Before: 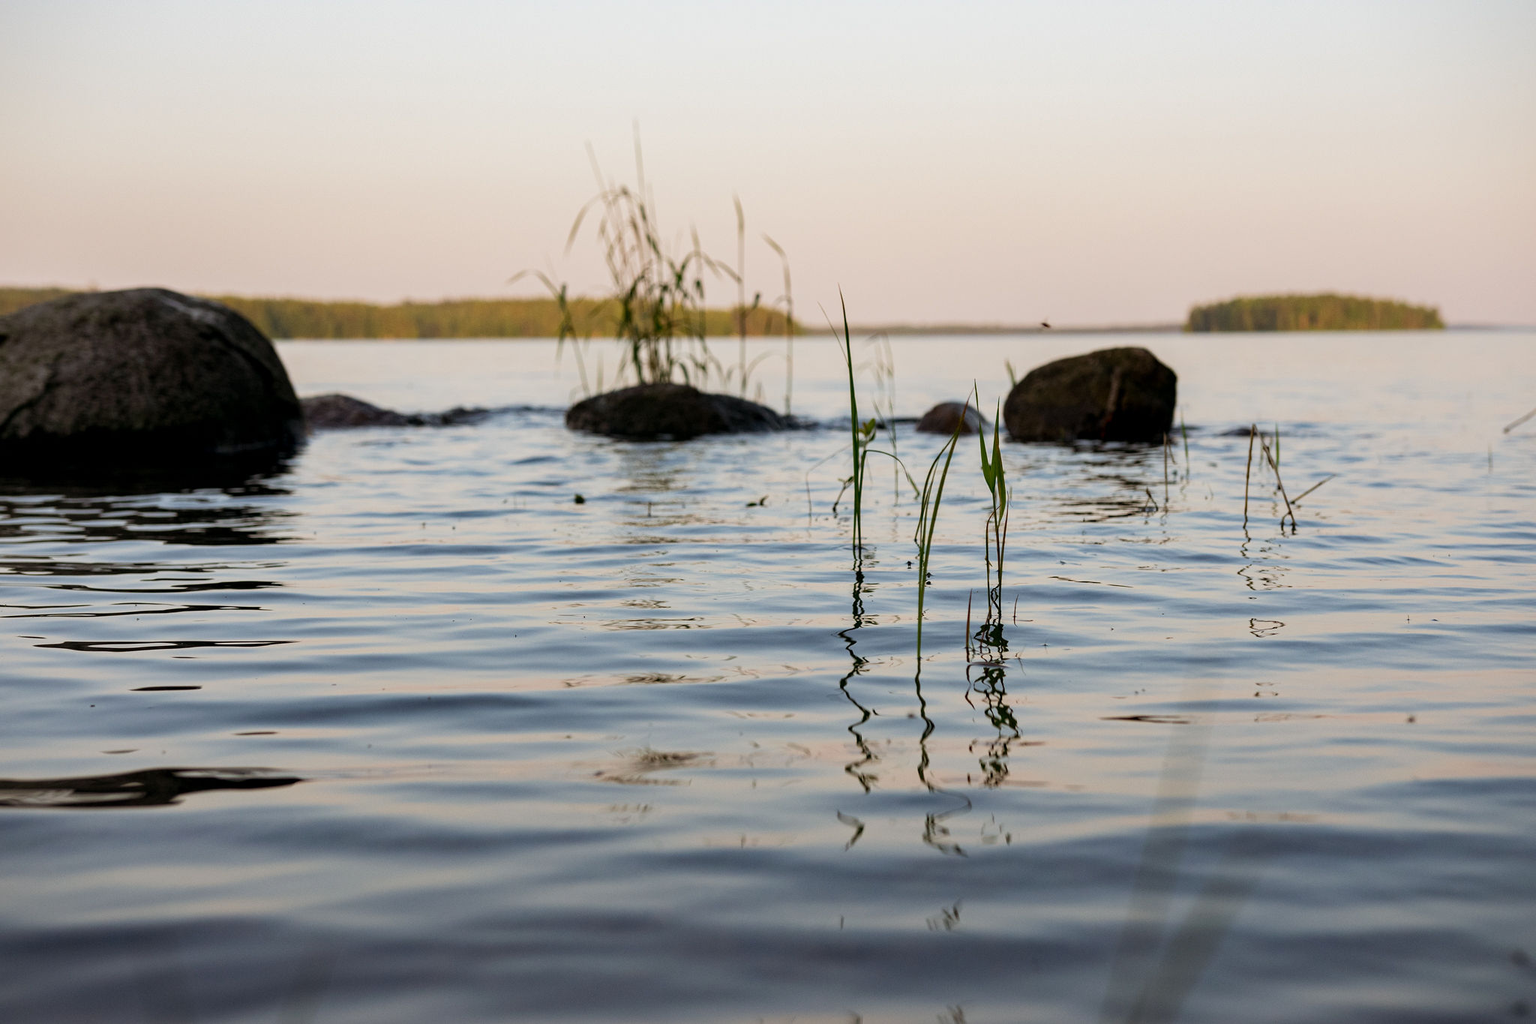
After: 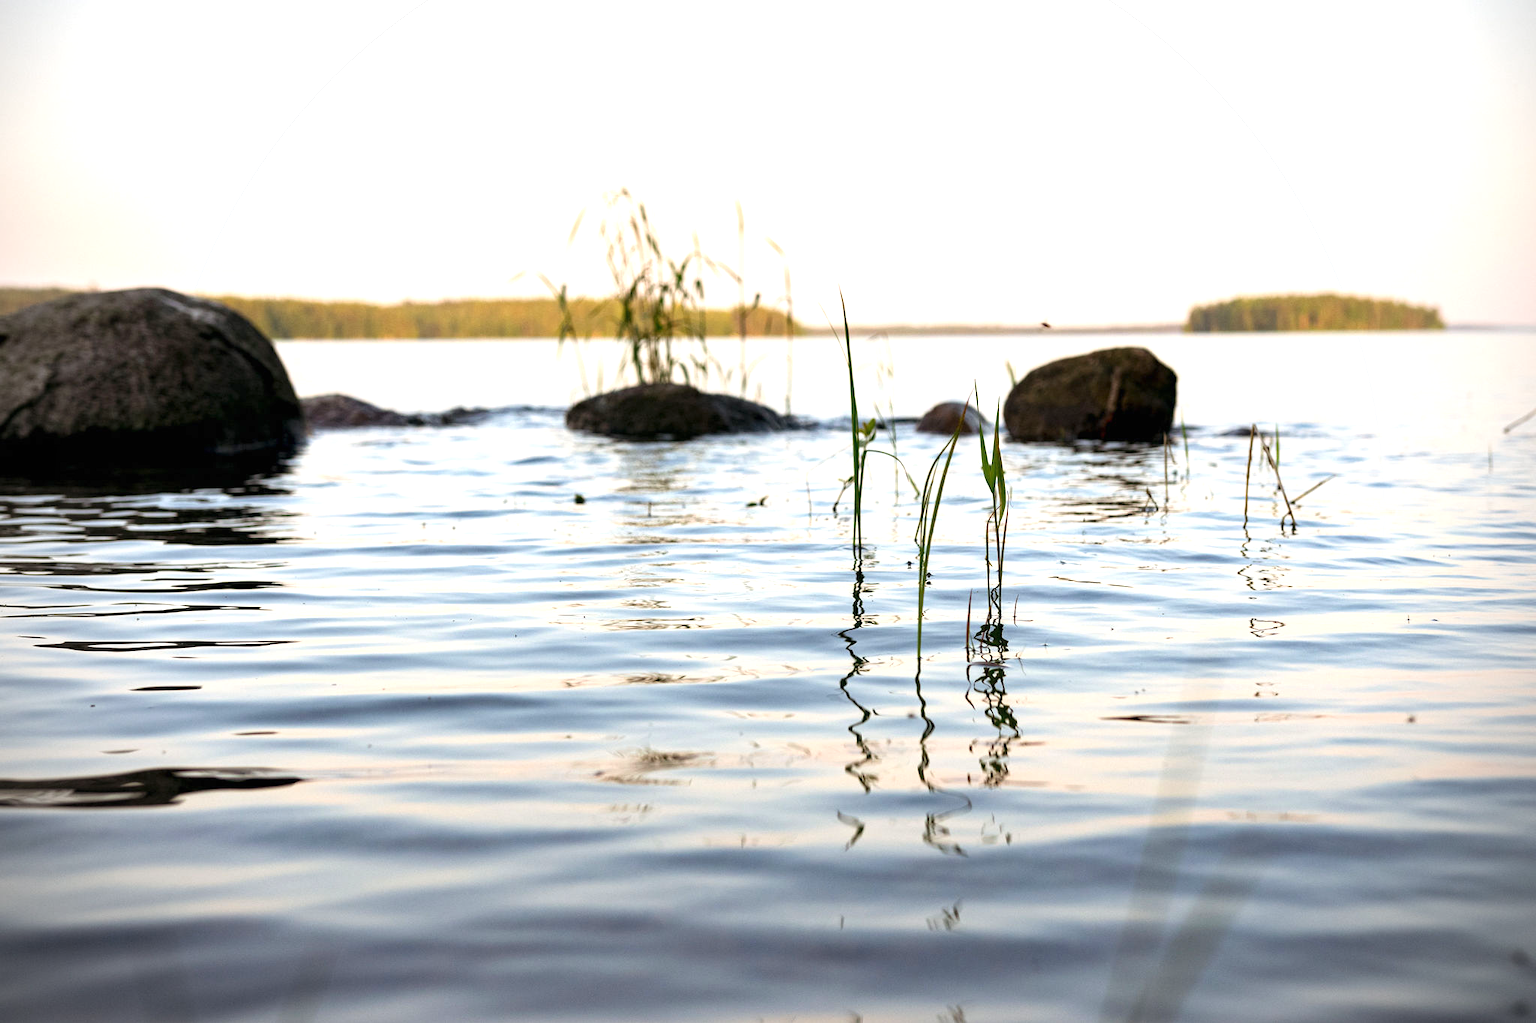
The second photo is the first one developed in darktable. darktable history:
vignetting: unbound false
exposure: black level correction 0, exposure 1.101 EV, compensate exposure bias true, compensate highlight preservation false
